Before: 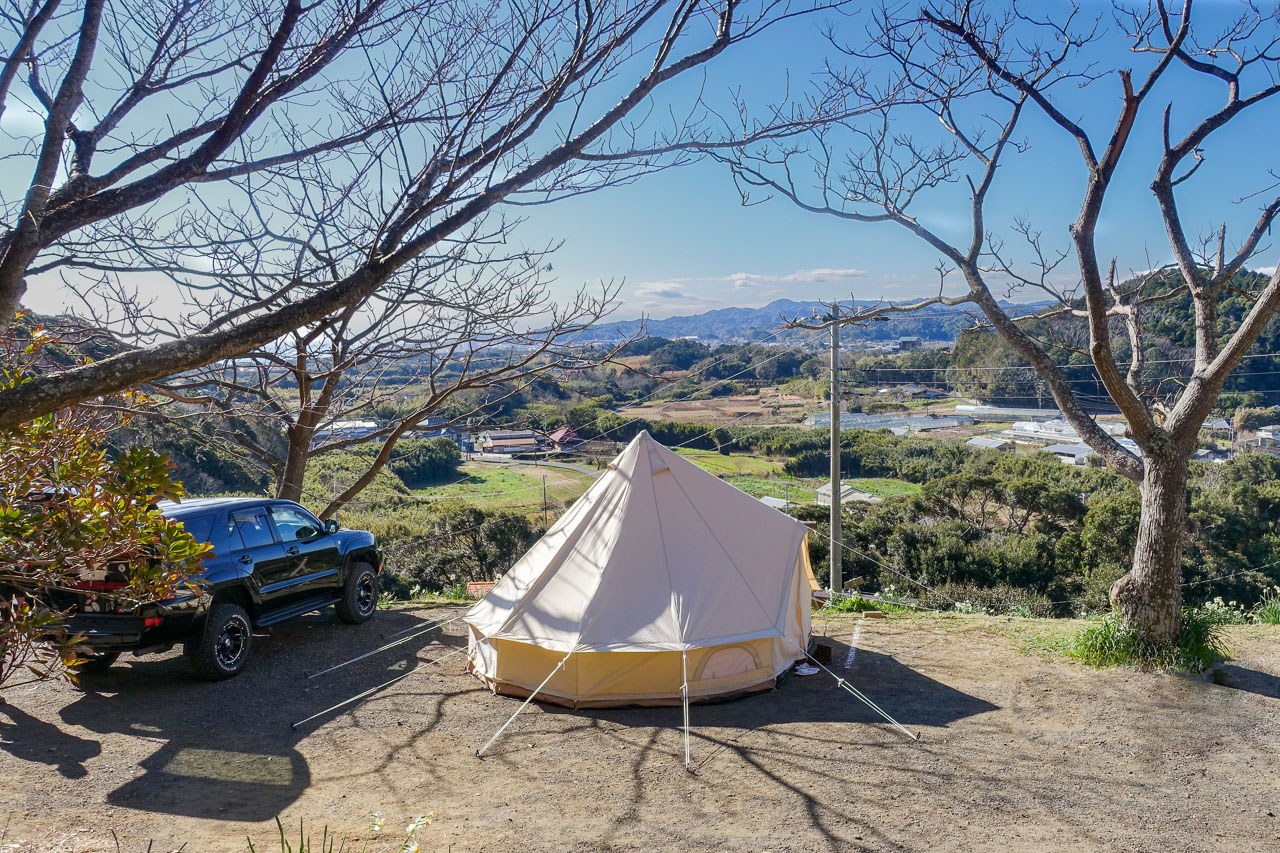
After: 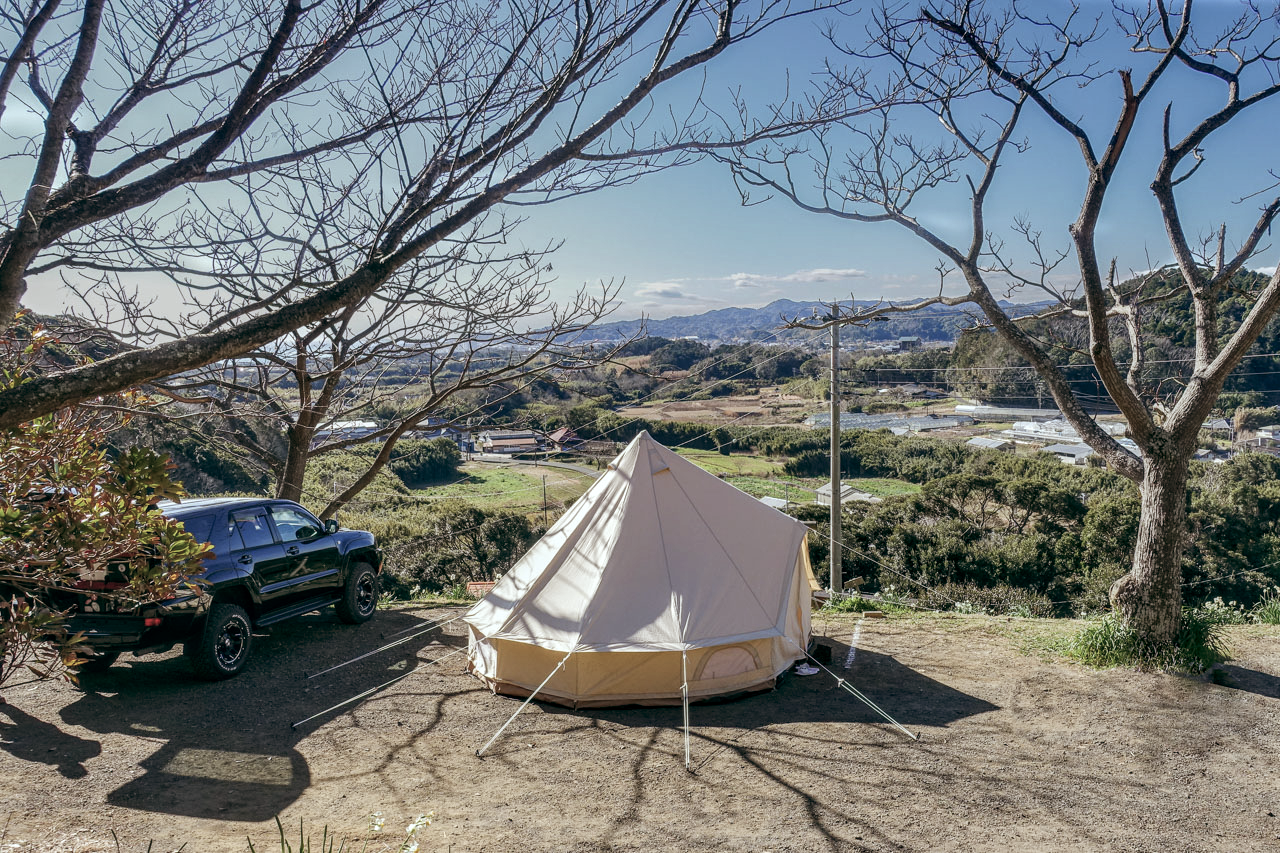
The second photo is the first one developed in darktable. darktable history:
color balance: lift [1, 0.994, 1.002, 1.006], gamma [0.957, 1.081, 1.016, 0.919], gain [0.97, 0.972, 1.01, 1.028], input saturation 91.06%, output saturation 79.8%
local contrast: on, module defaults
